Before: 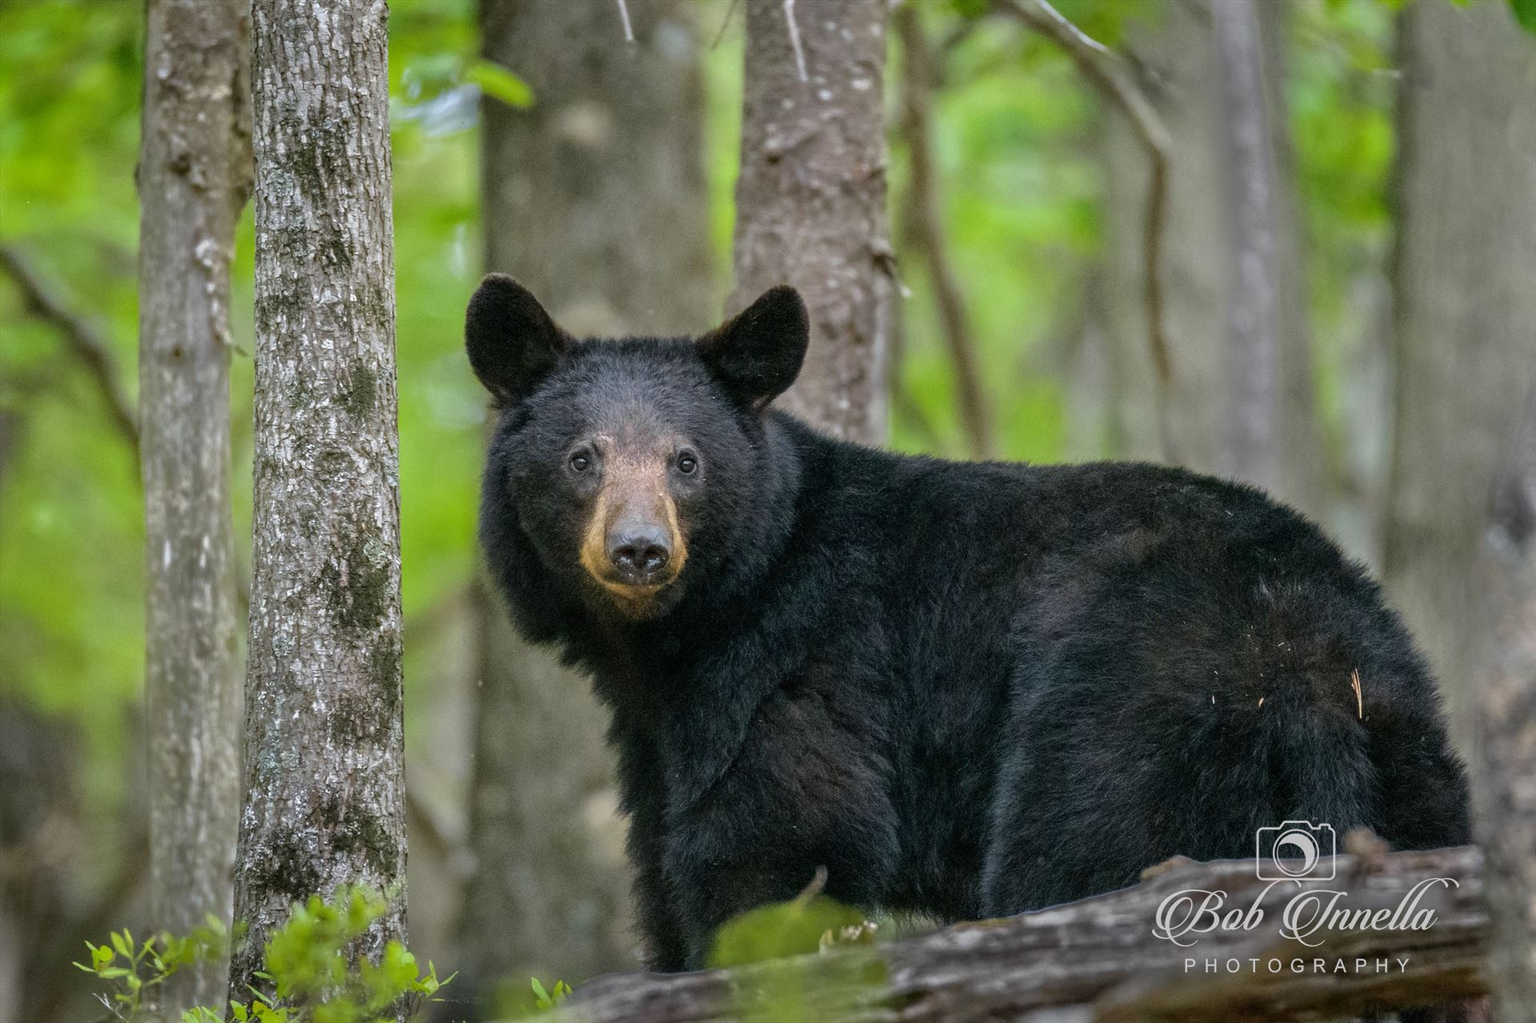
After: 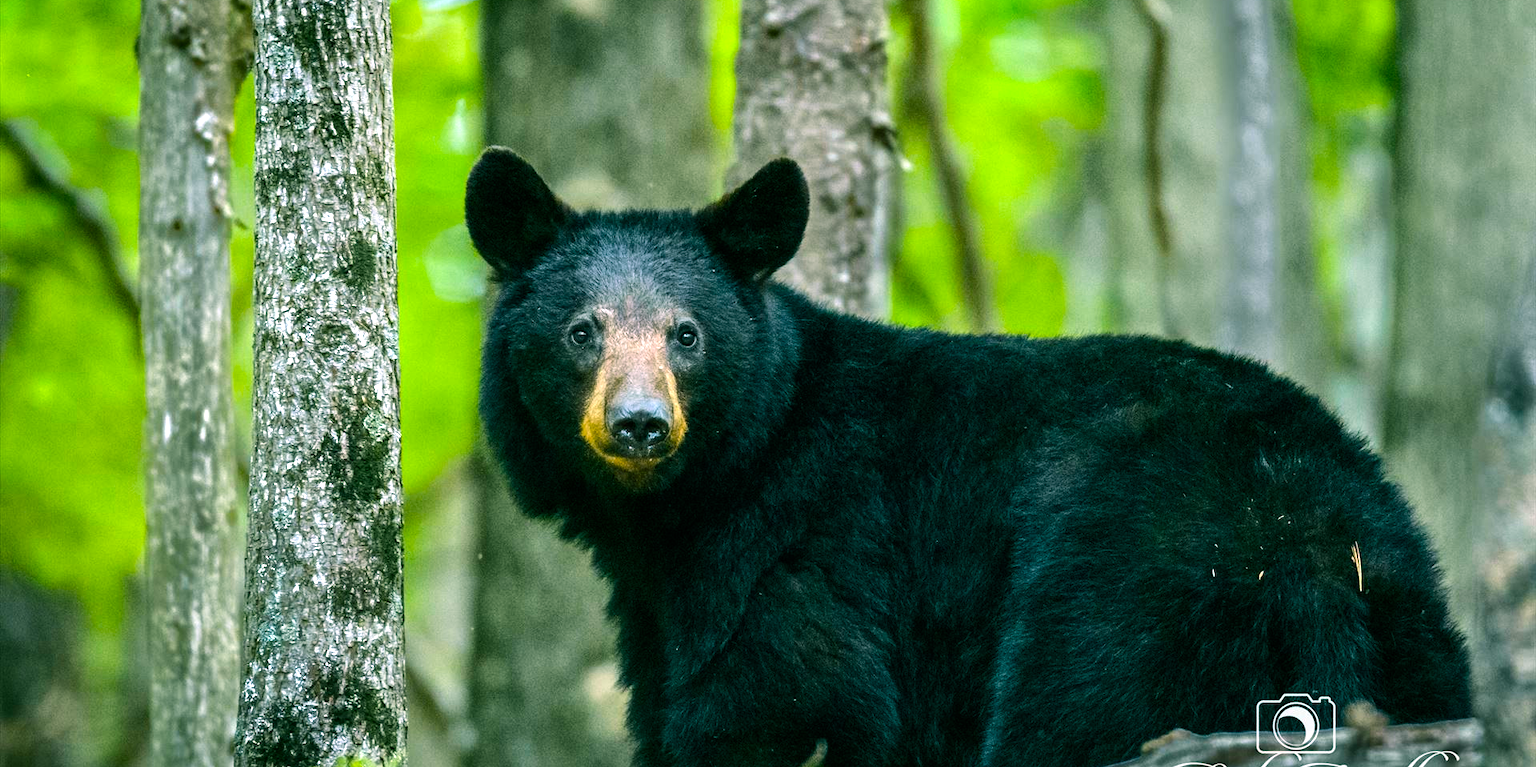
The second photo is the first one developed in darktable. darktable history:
color balance rgb: shadows lift › luminance 0.88%, shadows lift › chroma 0.279%, shadows lift › hue 17.46°, power › chroma 2.158%, power › hue 164.06°, perceptual saturation grading › global saturation 49.881%, global vibrance 20%
tone equalizer: -8 EV -1.06 EV, -7 EV -0.993 EV, -6 EV -0.871 EV, -5 EV -0.553 EV, -3 EV 0.583 EV, -2 EV 0.871 EV, -1 EV 0.987 EV, +0 EV 1.05 EV, edges refinement/feathering 500, mask exposure compensation -1.57 EV, preserve details no
crop and rotate: top 12.443%, bottom 12.564%
